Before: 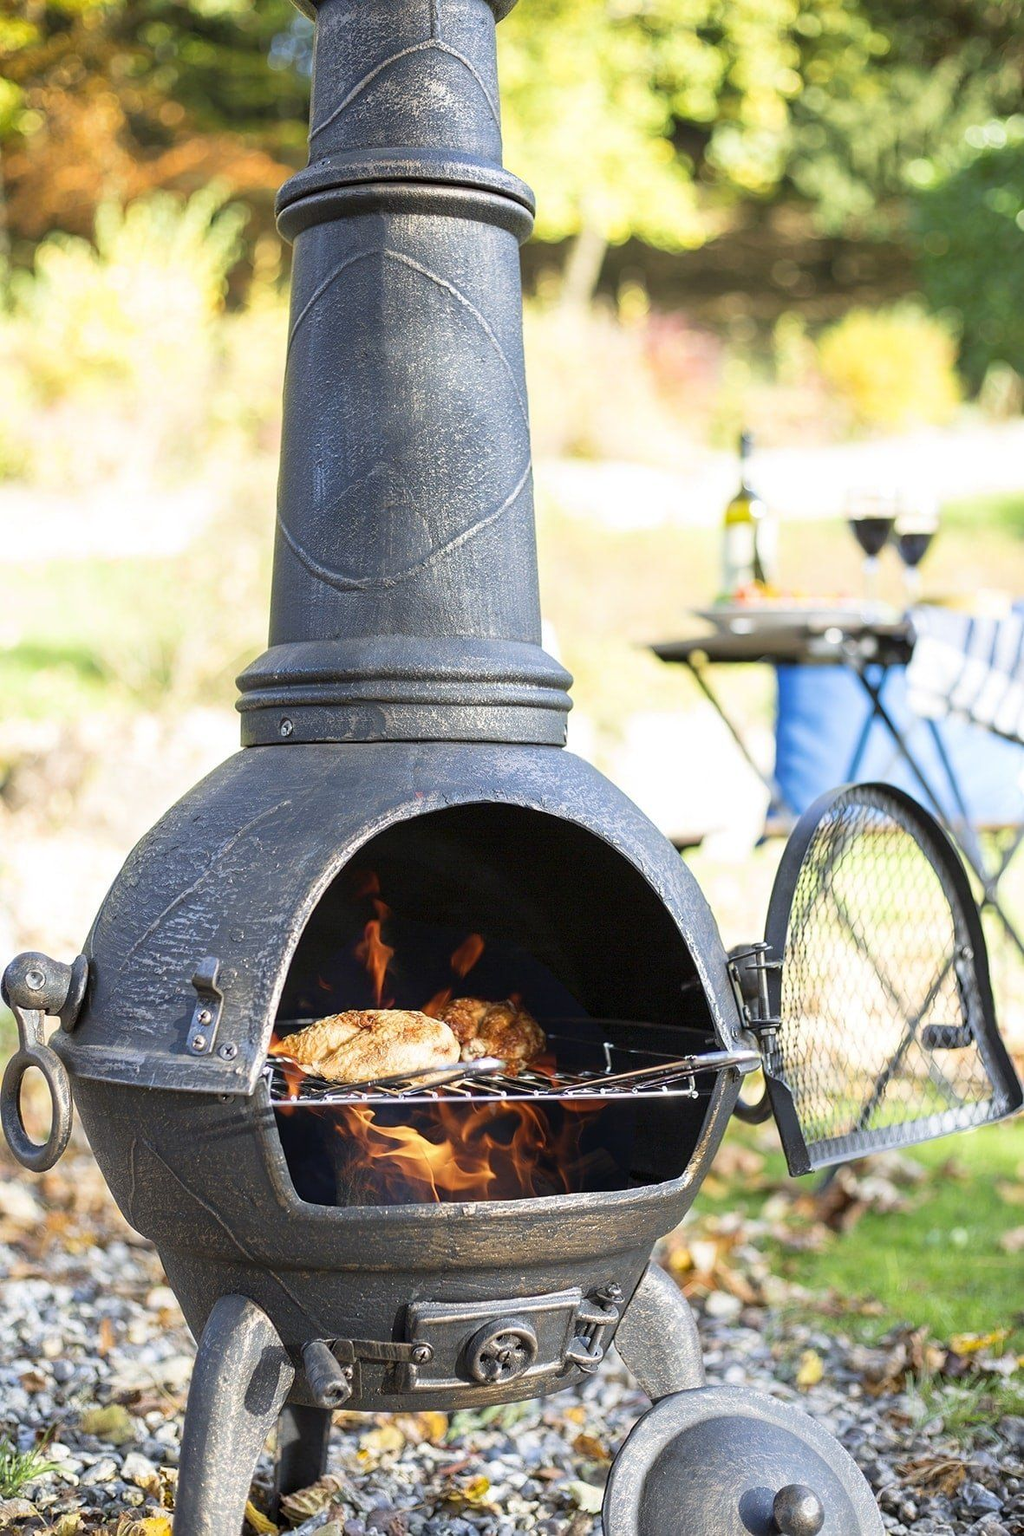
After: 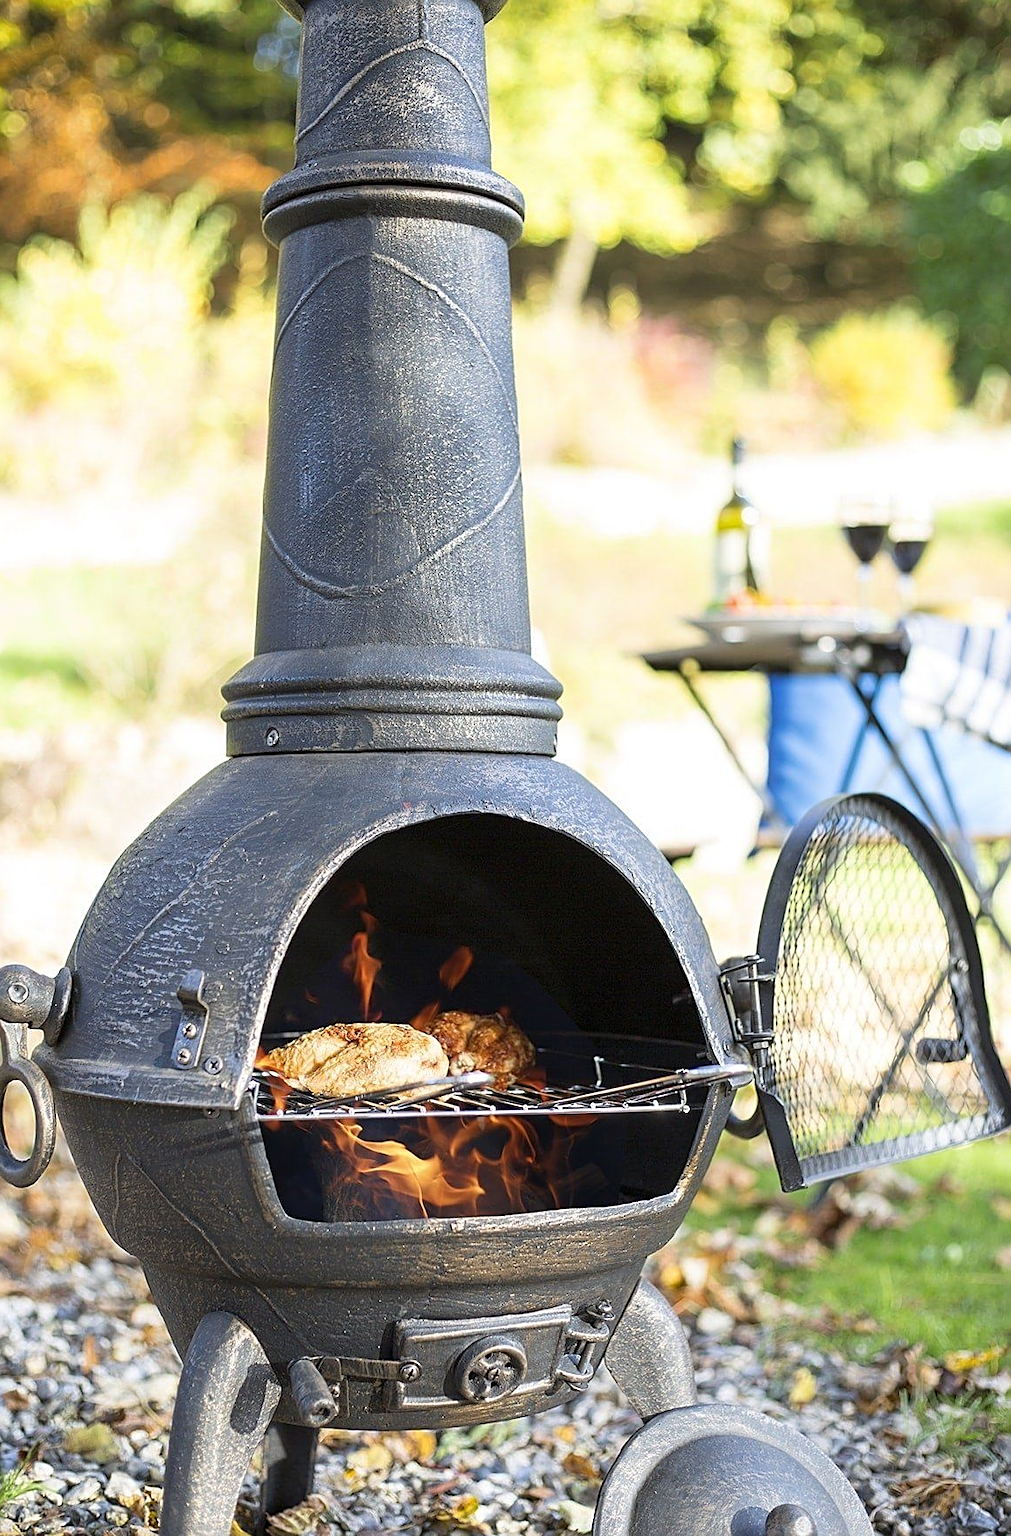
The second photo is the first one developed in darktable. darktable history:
crop and rotate: left 1.774%, right 0.633%, bottom 1.28%
sharpen: on, module defaults
